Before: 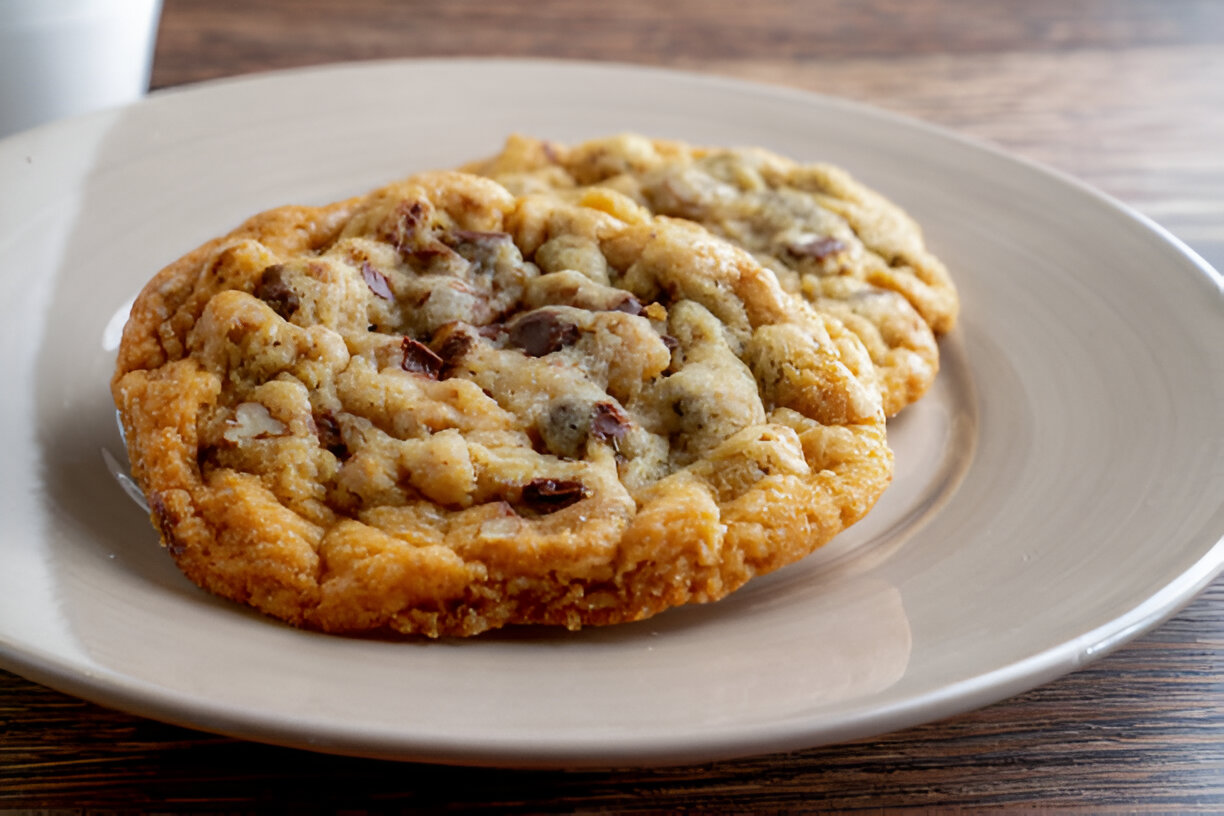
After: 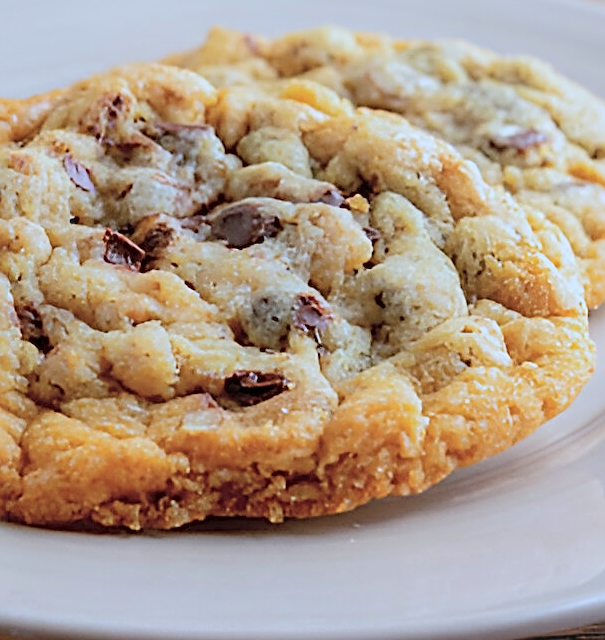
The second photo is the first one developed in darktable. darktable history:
crop and rotate: angle 0.02°, left 24.353%, top 13.219%, right 26.156%, bottom 8.224%
color calibration: x 0.38, y 0.391, temperature 4086.74 K
global tonemap: drago (0.7, 100)
sharpen: radius 3.025, amount 0.757
